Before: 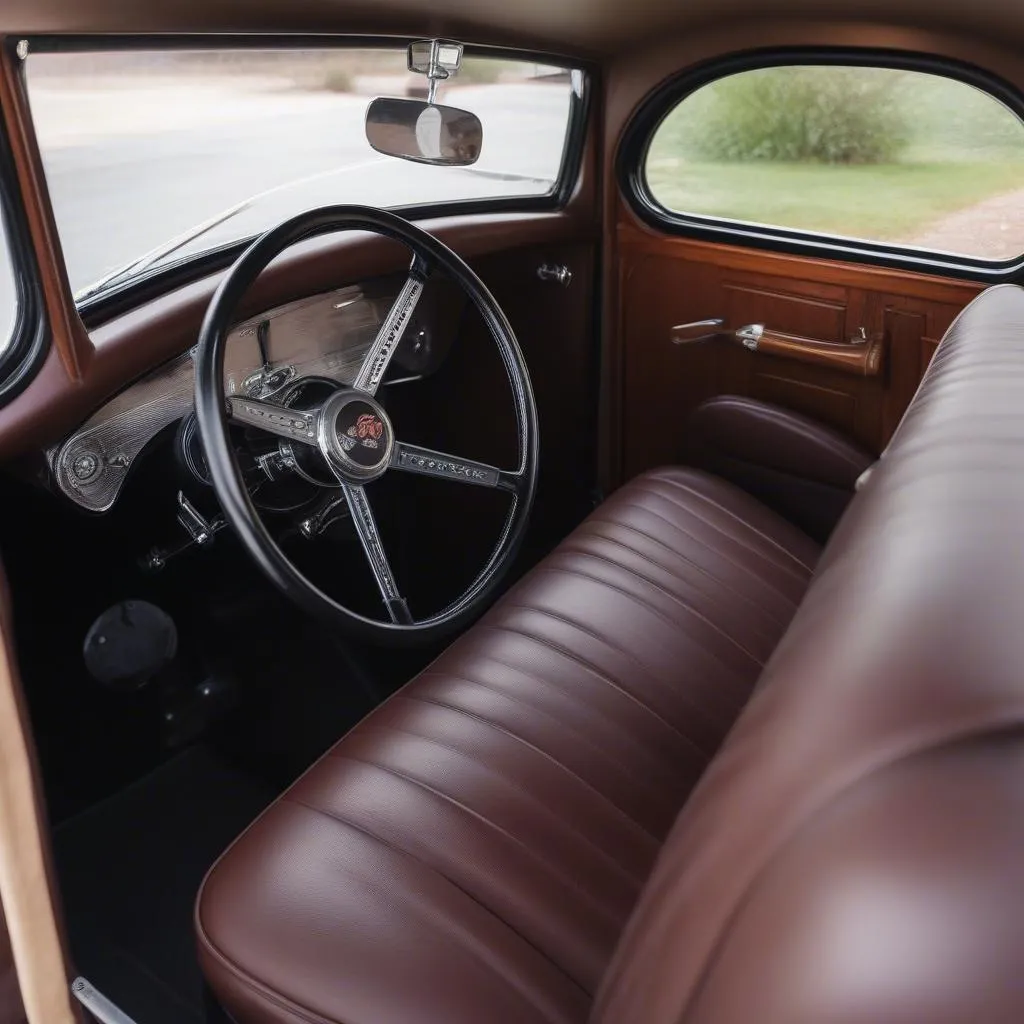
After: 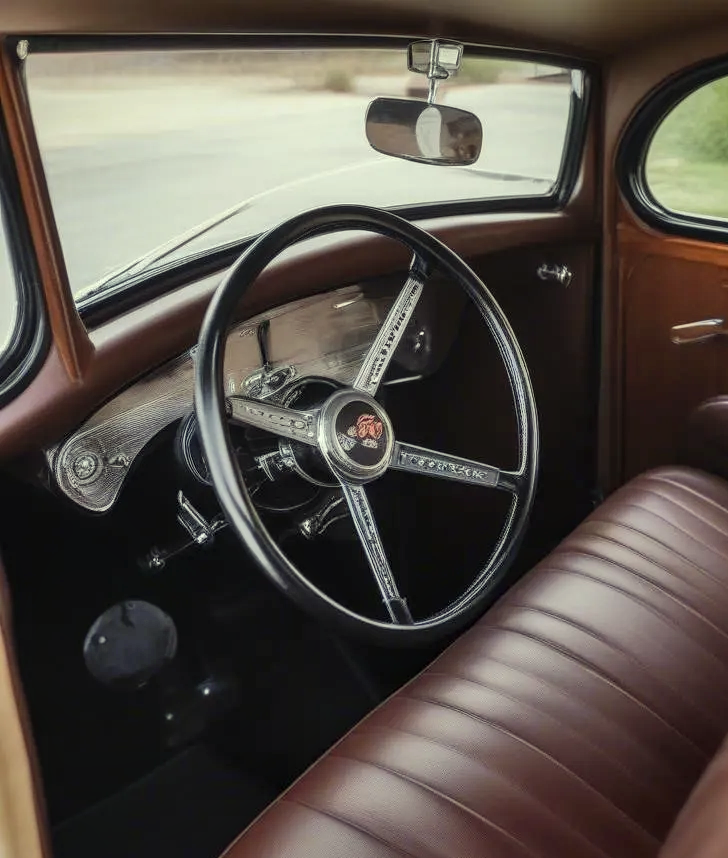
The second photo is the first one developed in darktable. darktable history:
crop: right 28.822%, bottom 16.12%
shadows and highlights: low approximation 0.01, soften with gaussian
local contrast: on, module defaults
vignetting: fall-off start 100.45%, brightness -0.239, saturation 0.132, width/height ratio 1.322
color correction: highlights a* -5.77, highlights b* 11.05
